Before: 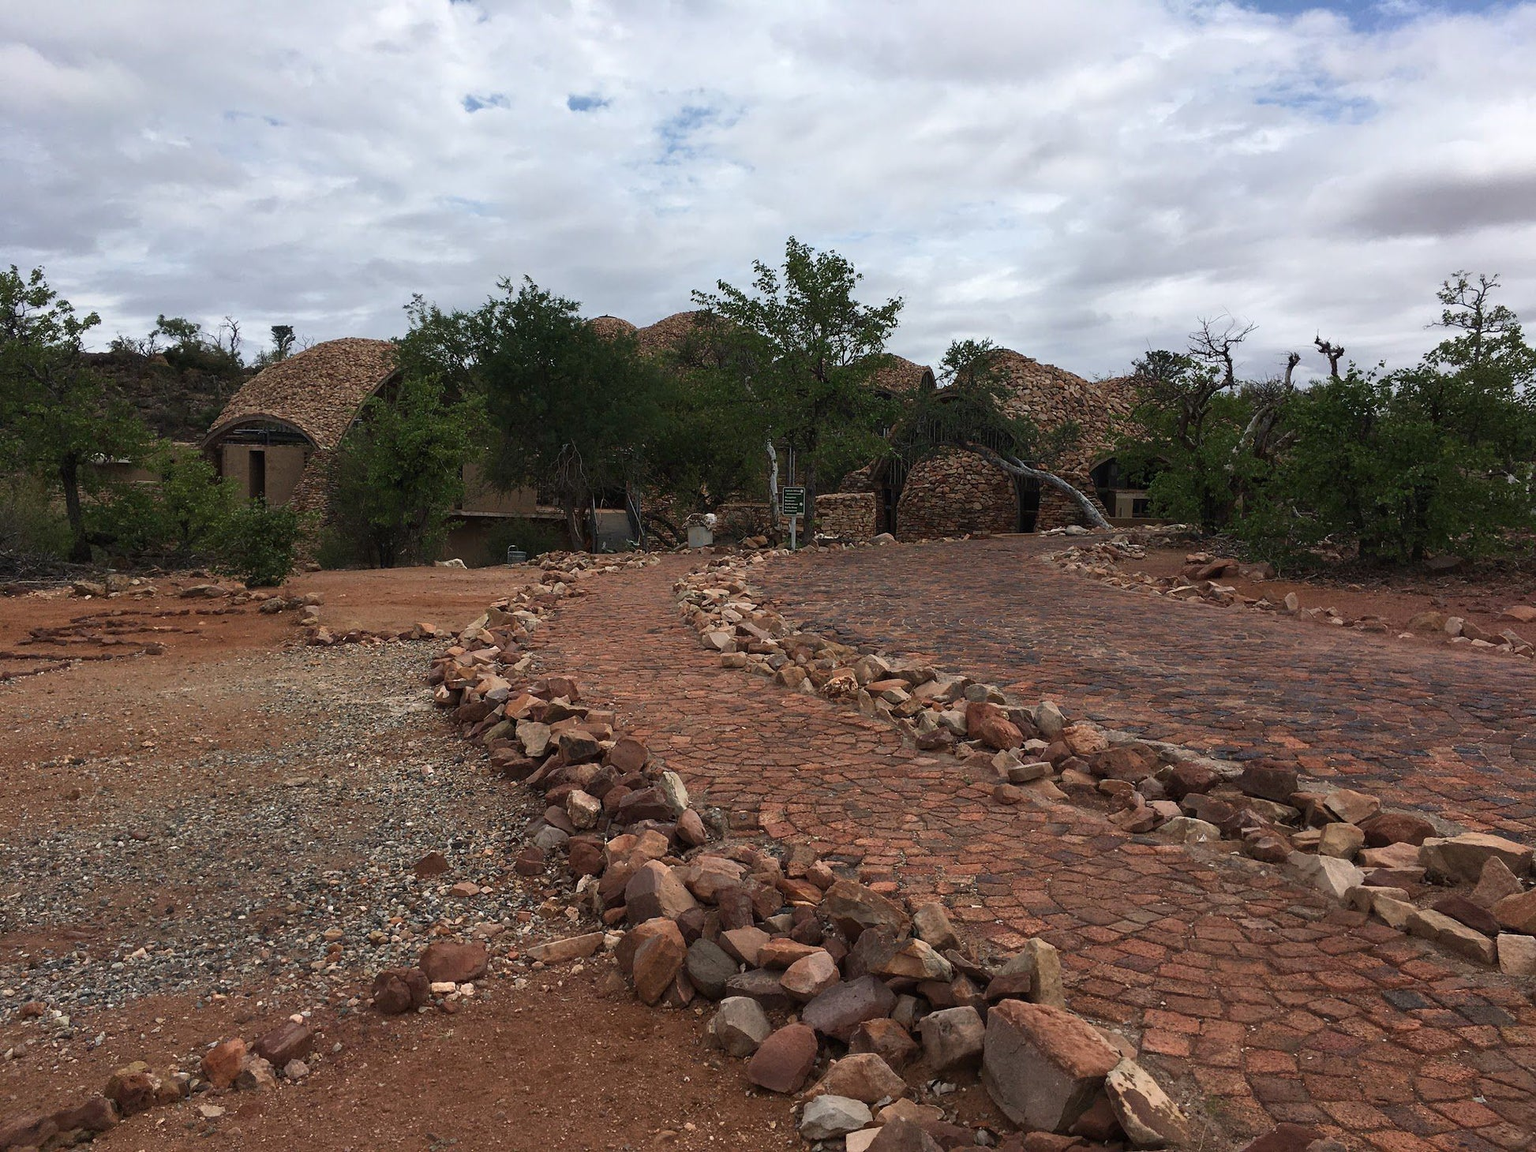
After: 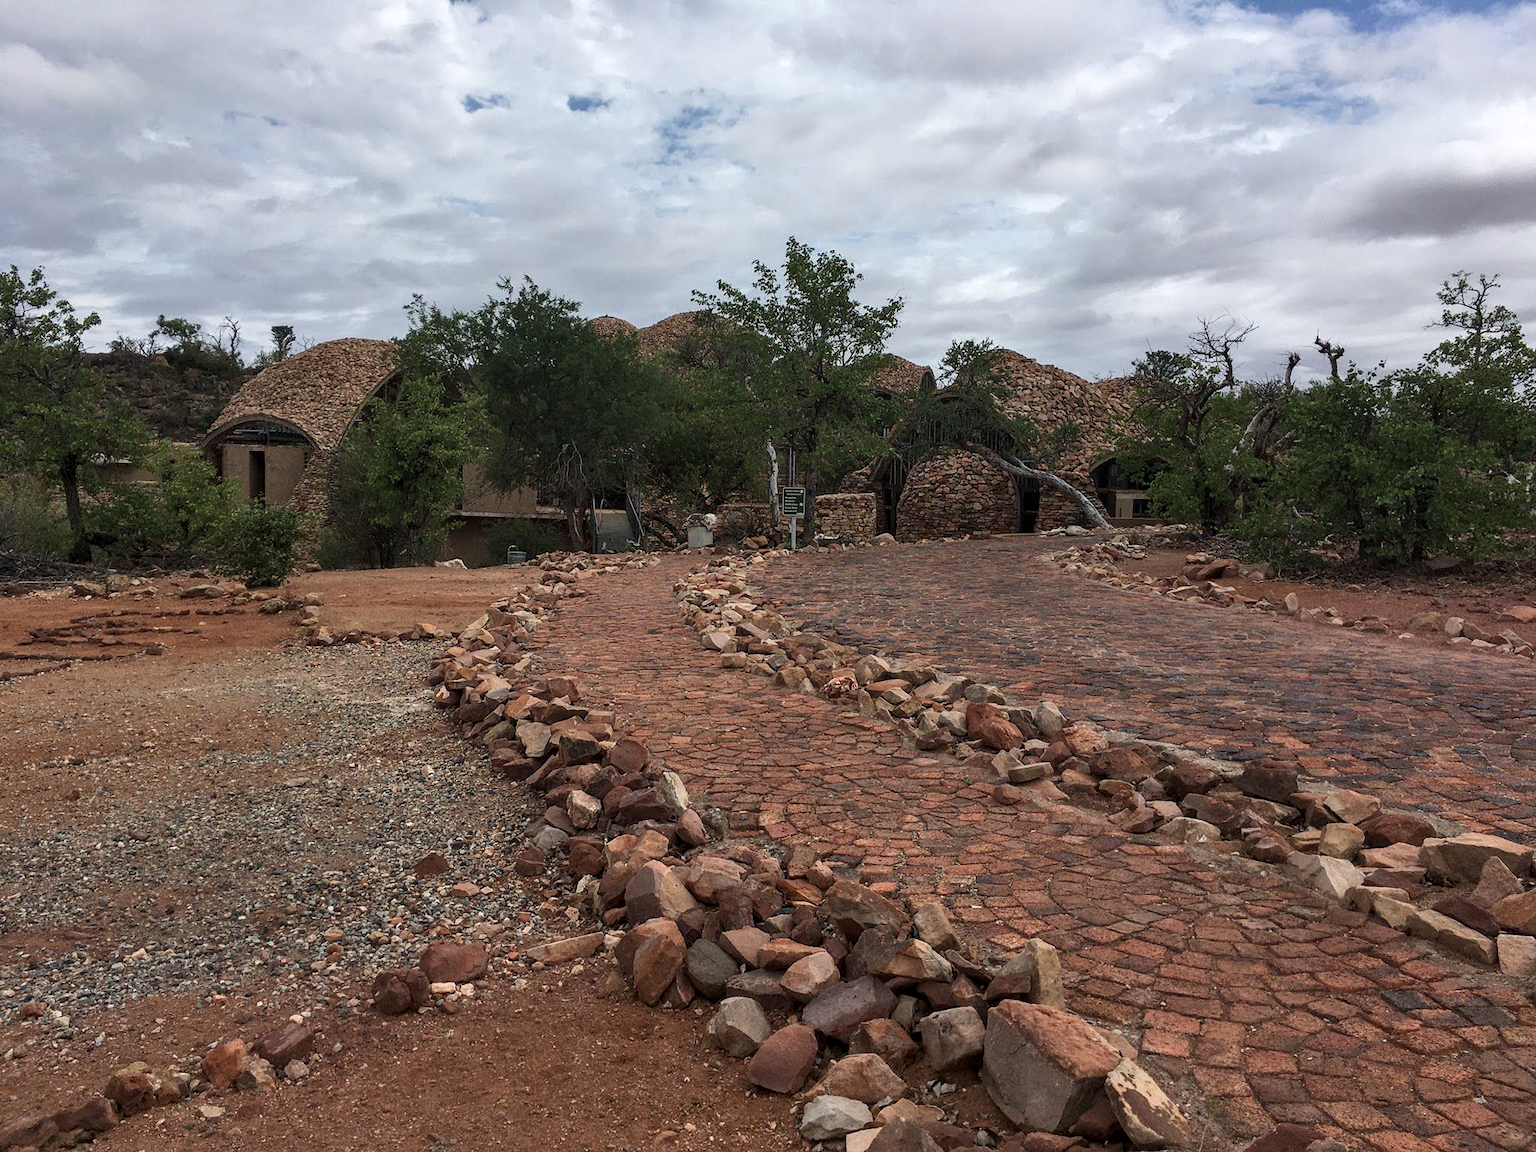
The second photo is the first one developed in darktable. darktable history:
local contrast: on, module defaults
shadows and highlights: shadows 36.51, highlights -28.09, soften with gaussian
